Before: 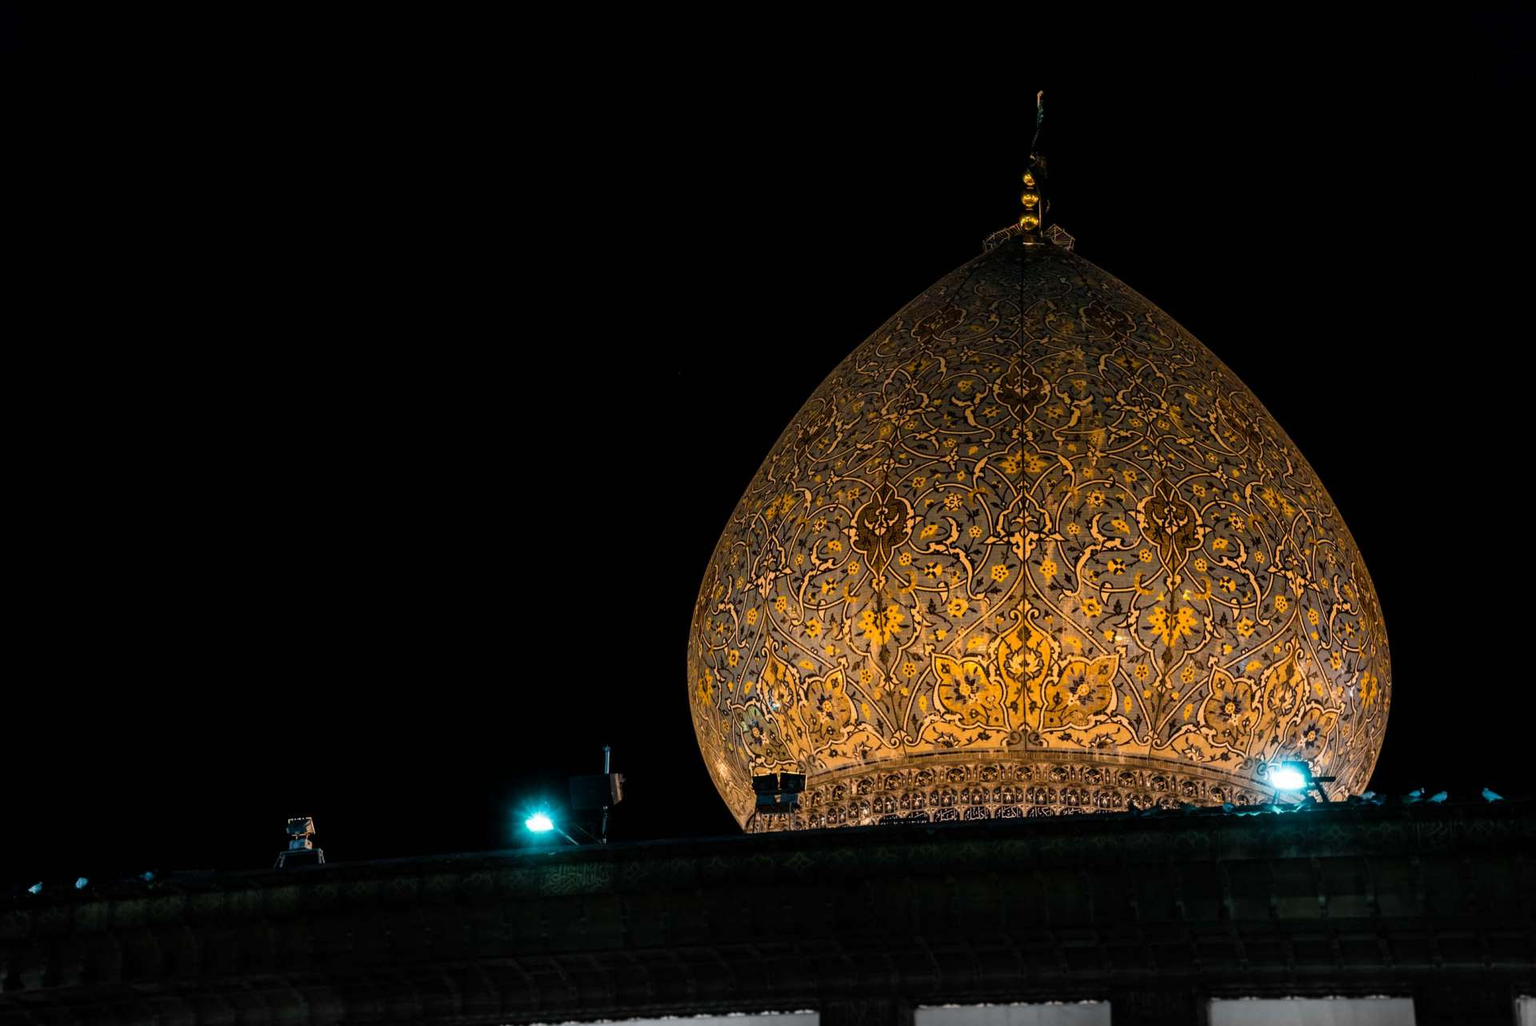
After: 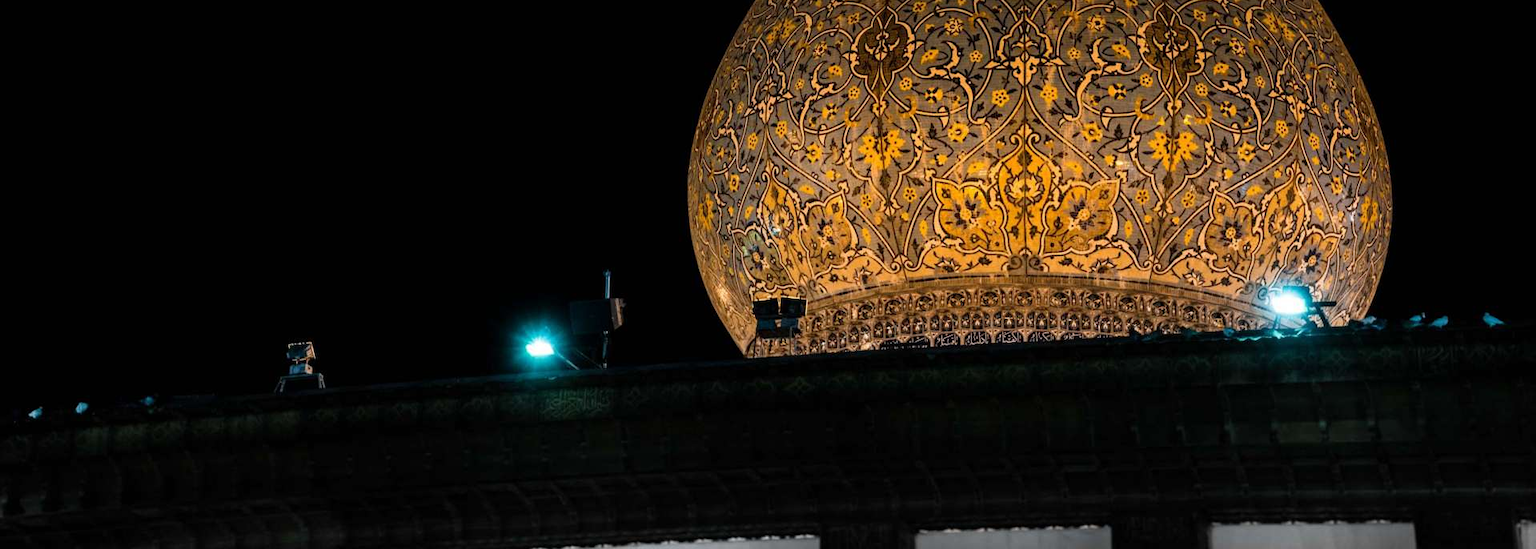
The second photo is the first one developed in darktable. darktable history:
crop and rotate: top 46.378%, right 0.02%
